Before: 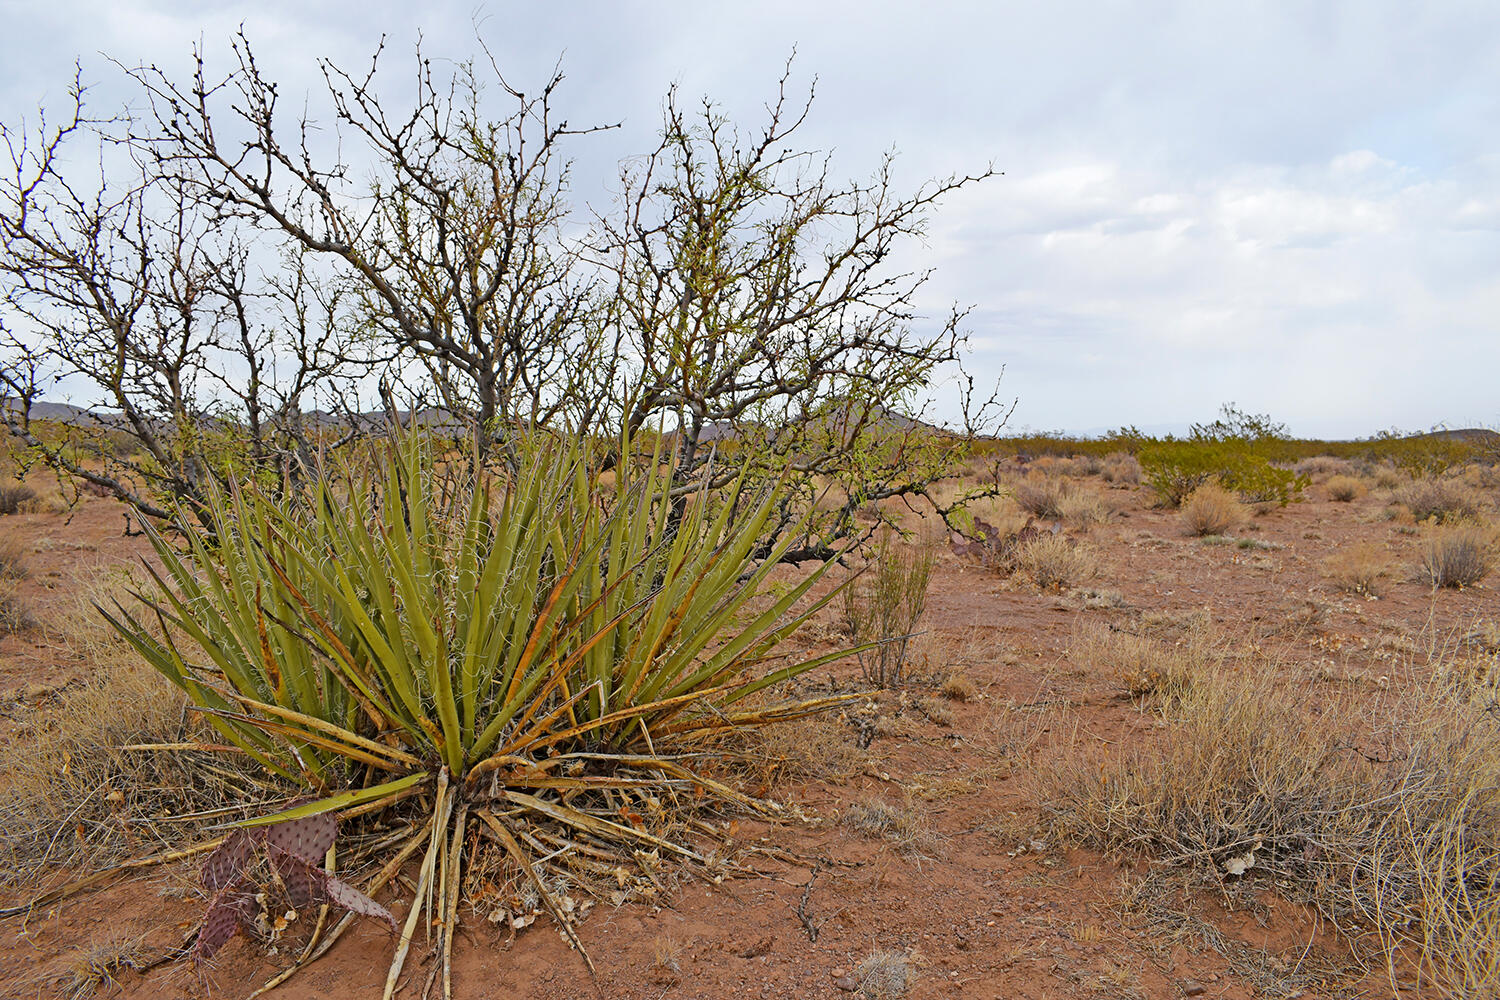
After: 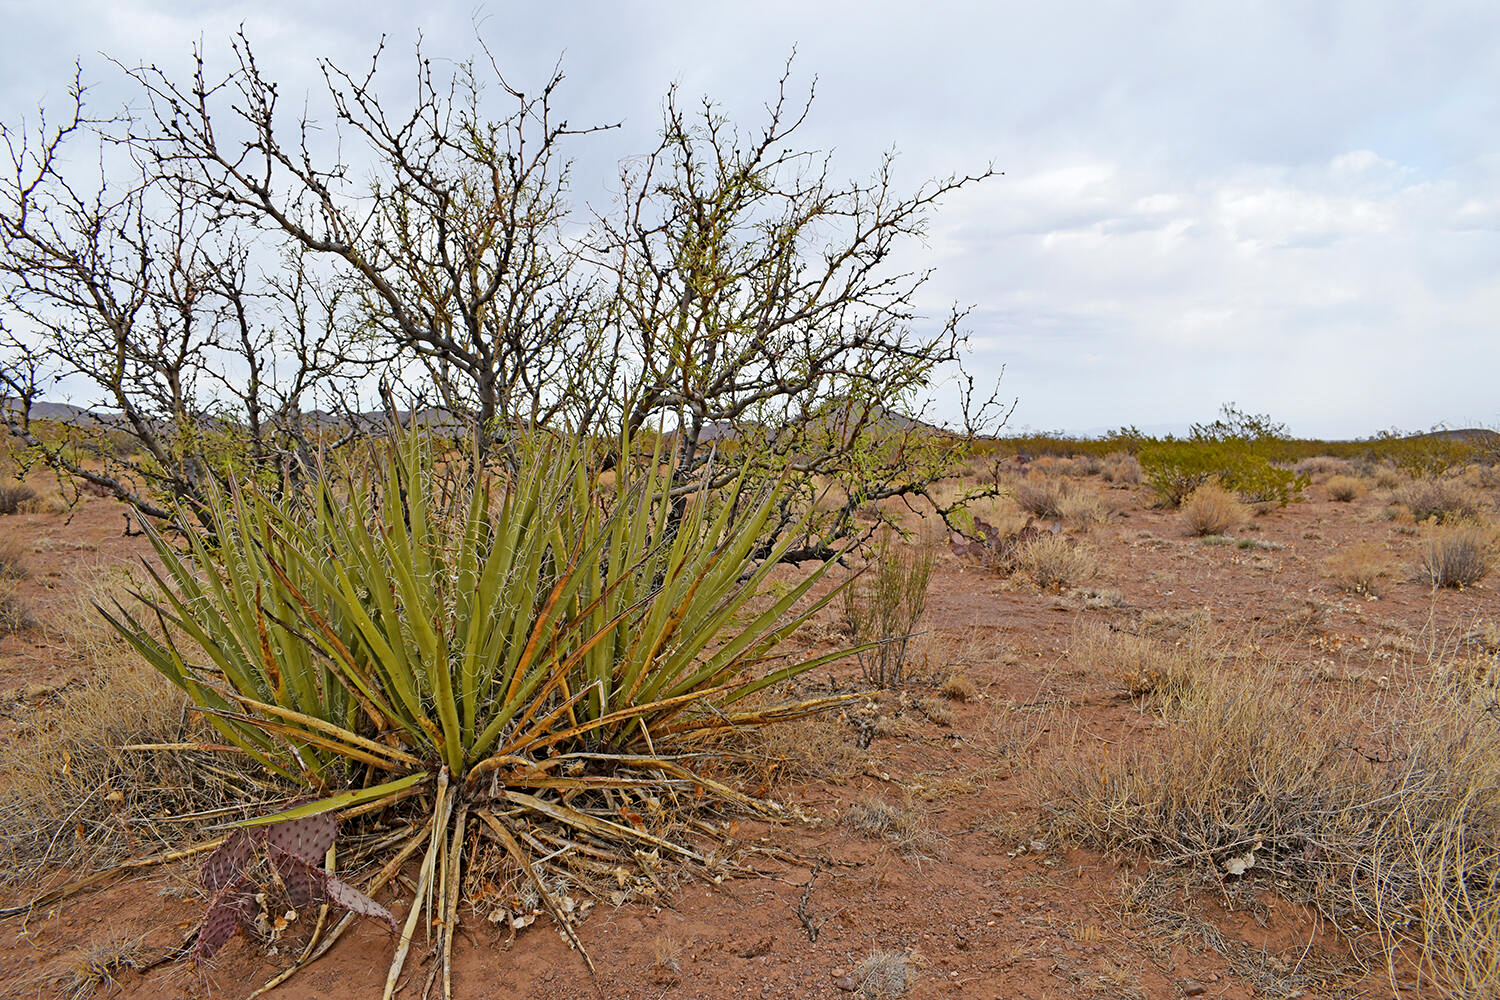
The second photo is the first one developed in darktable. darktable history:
contrast equalizer: y [[0.5, 0.542, 0.583, 0.625, 0.667, 0.708], [0.5 ×6], [0.5 ×6], [0 ×6], [0 ×6]], mix 0.17
